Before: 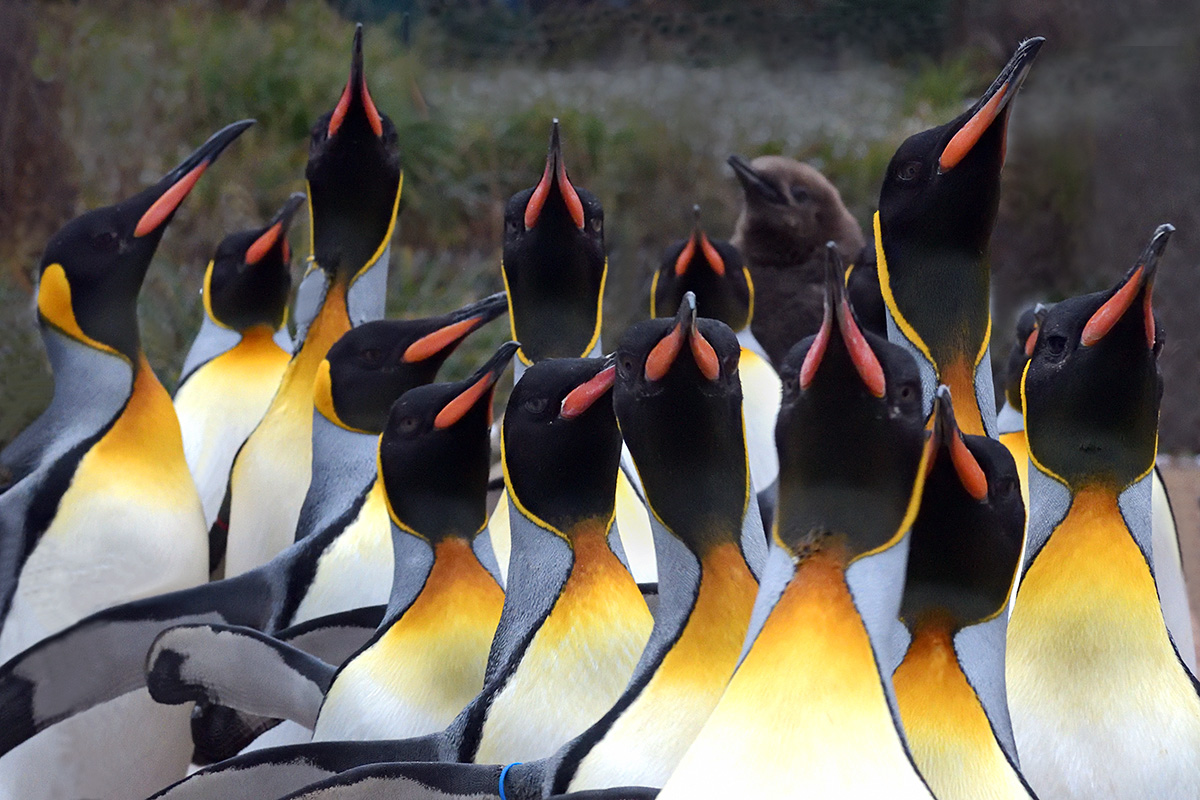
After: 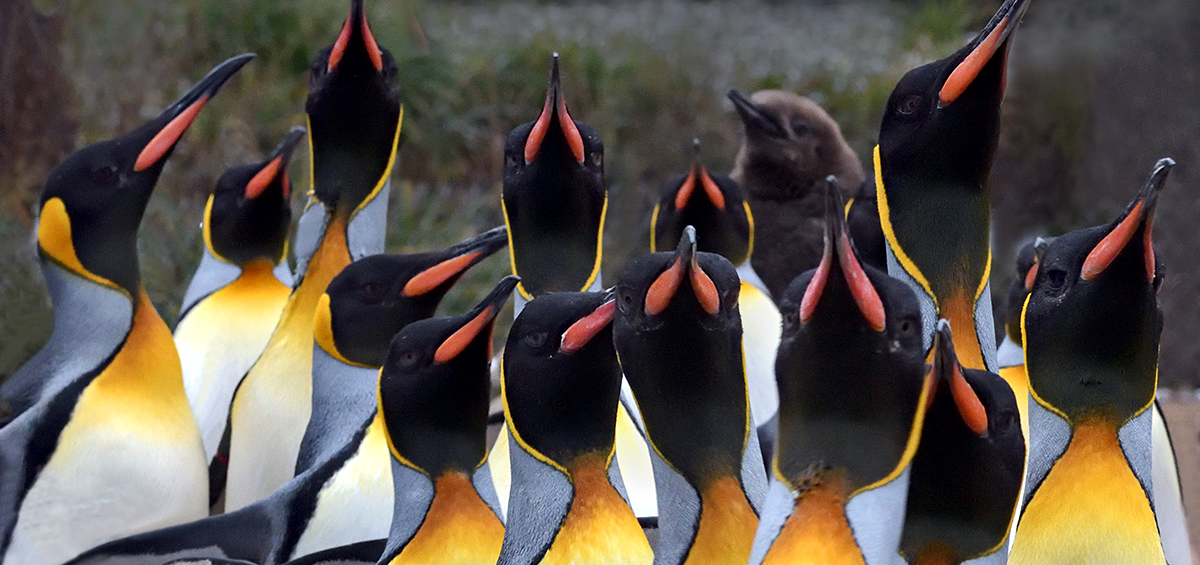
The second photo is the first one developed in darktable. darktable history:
contrast equalizer: octaves 7, y [[0.6 ×6], [0.55 ×6], [0 ×6], [0 ×6], [0 ×6]], mix 0.2
crop and rotate: top 8.293%, bottom 20.996%
